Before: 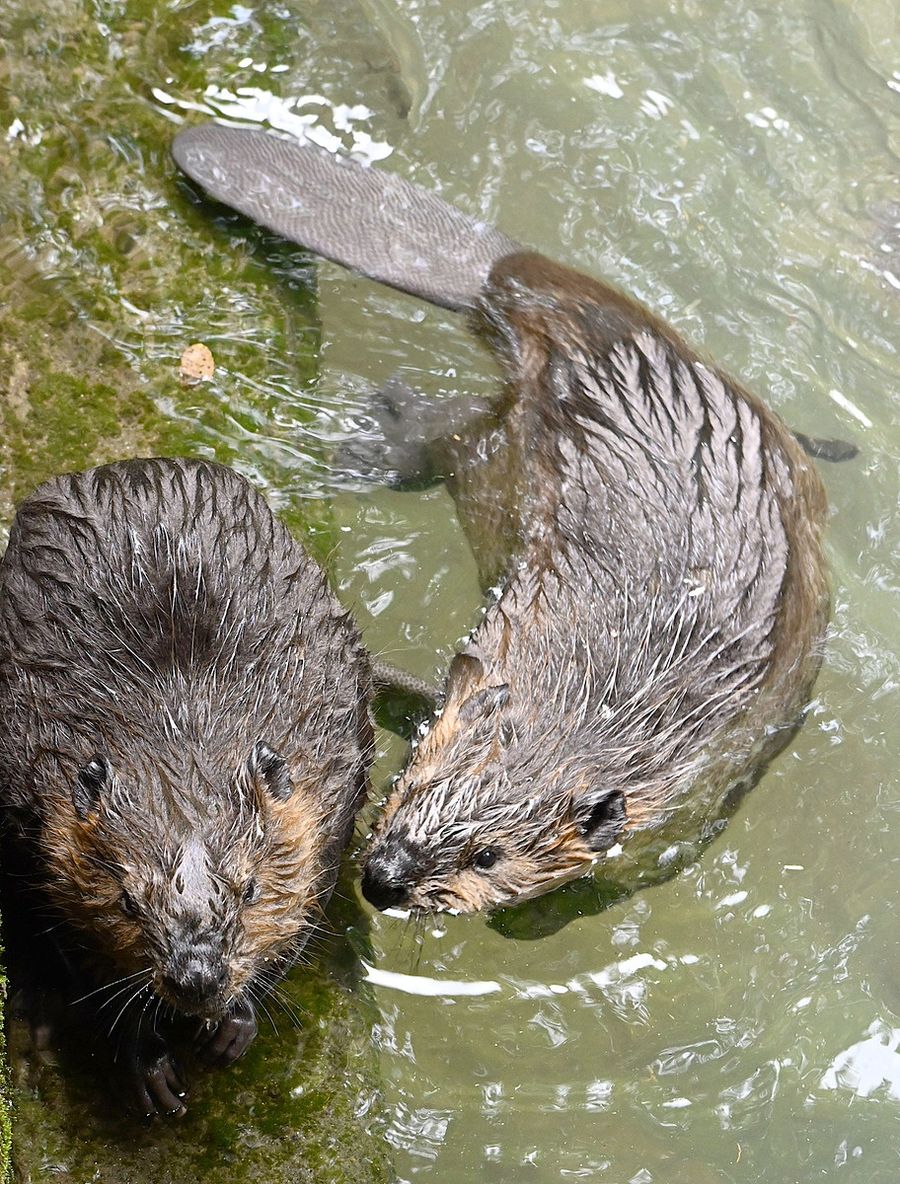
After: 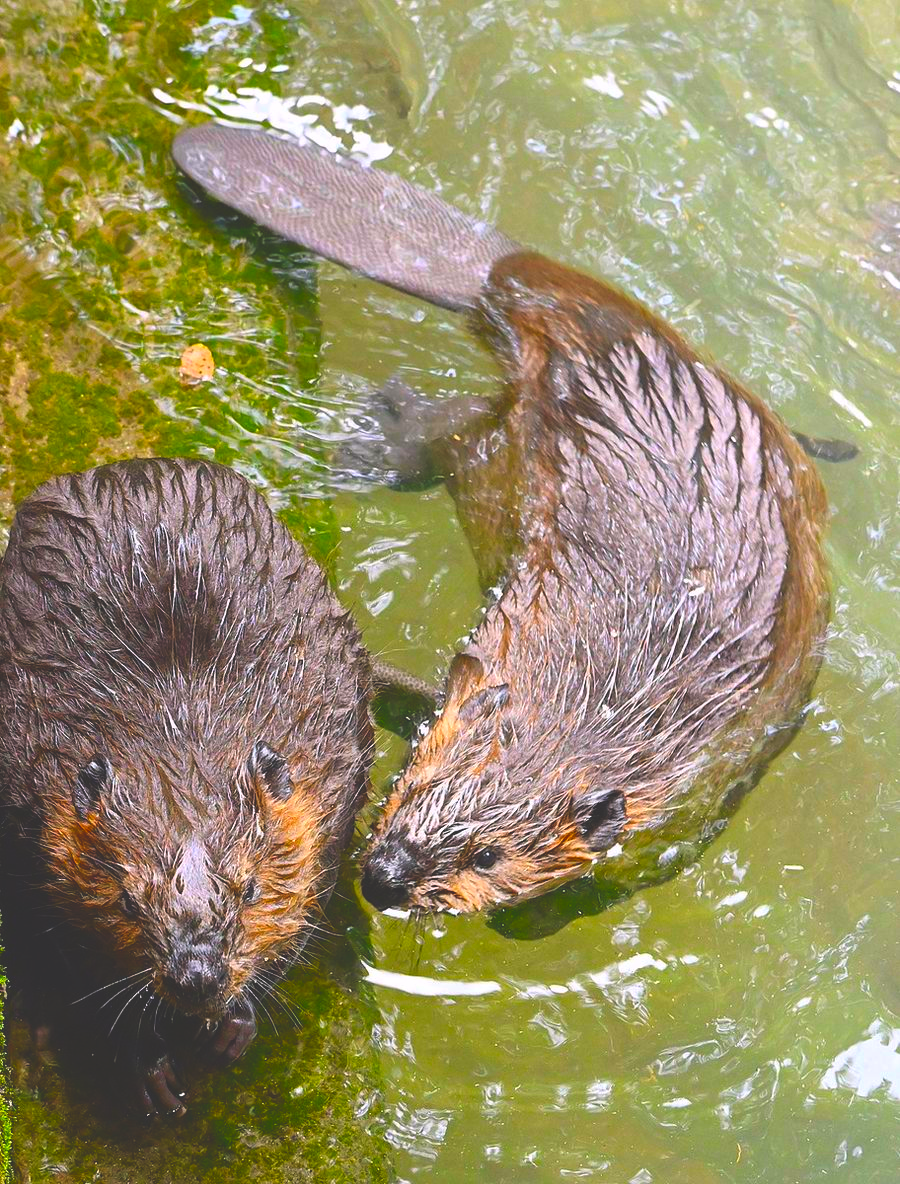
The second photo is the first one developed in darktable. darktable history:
exposure: black level correction -0.03, compensate highlight preservation false
color correction: highlights a* 1.59, highlights b* -1.7, saturation 2.48
